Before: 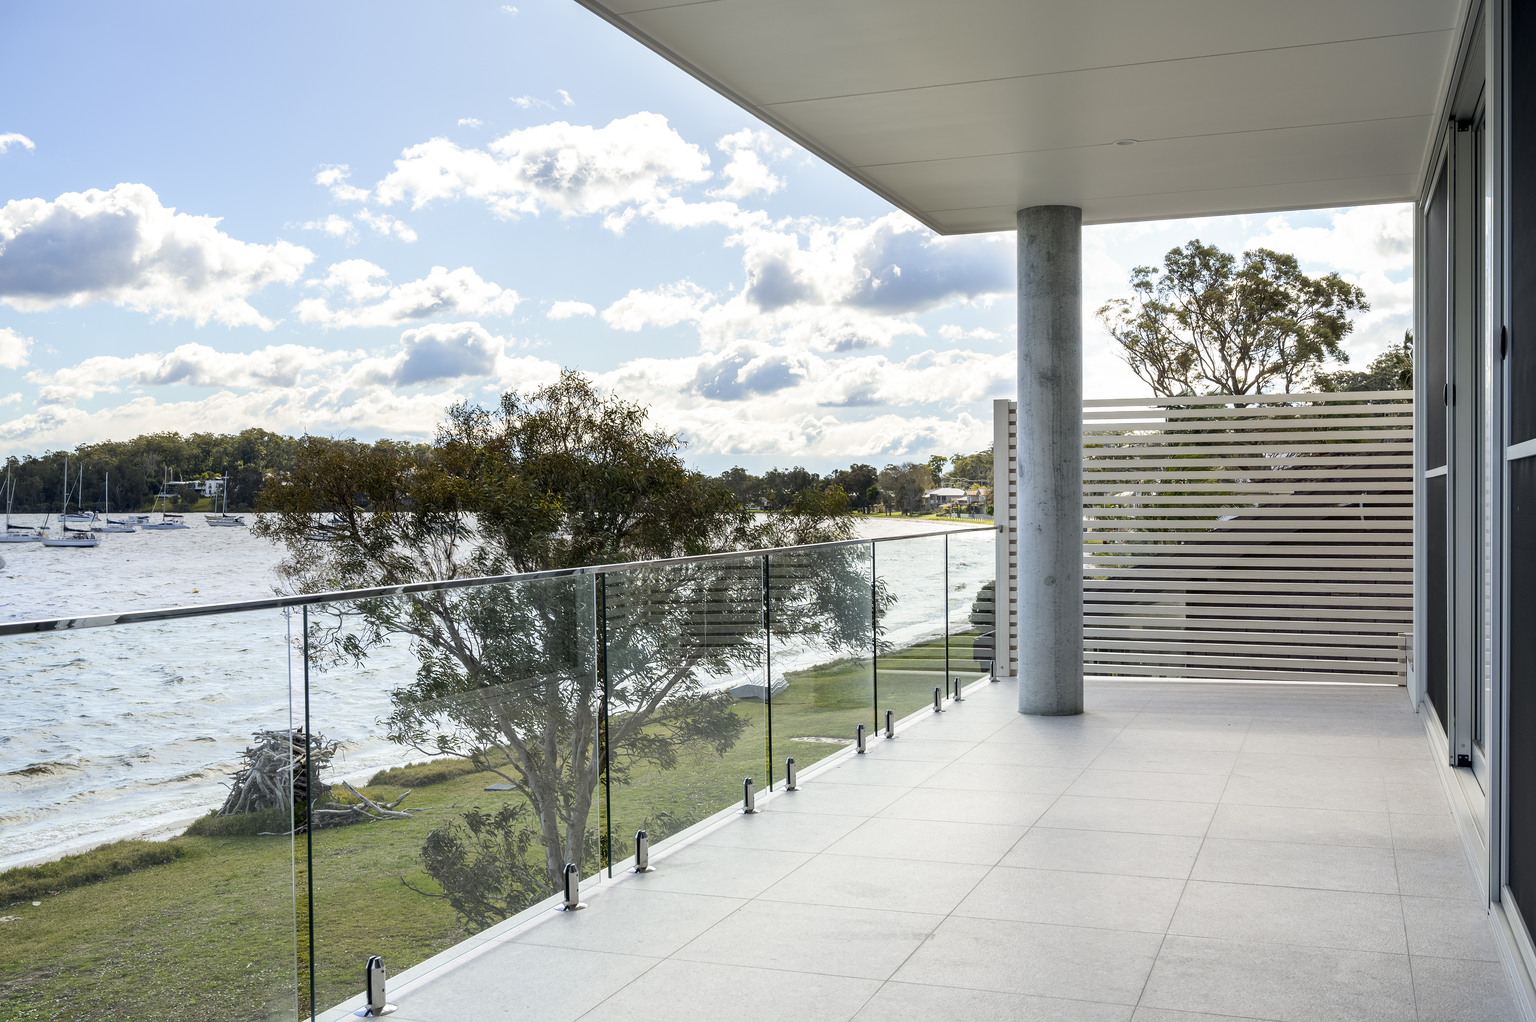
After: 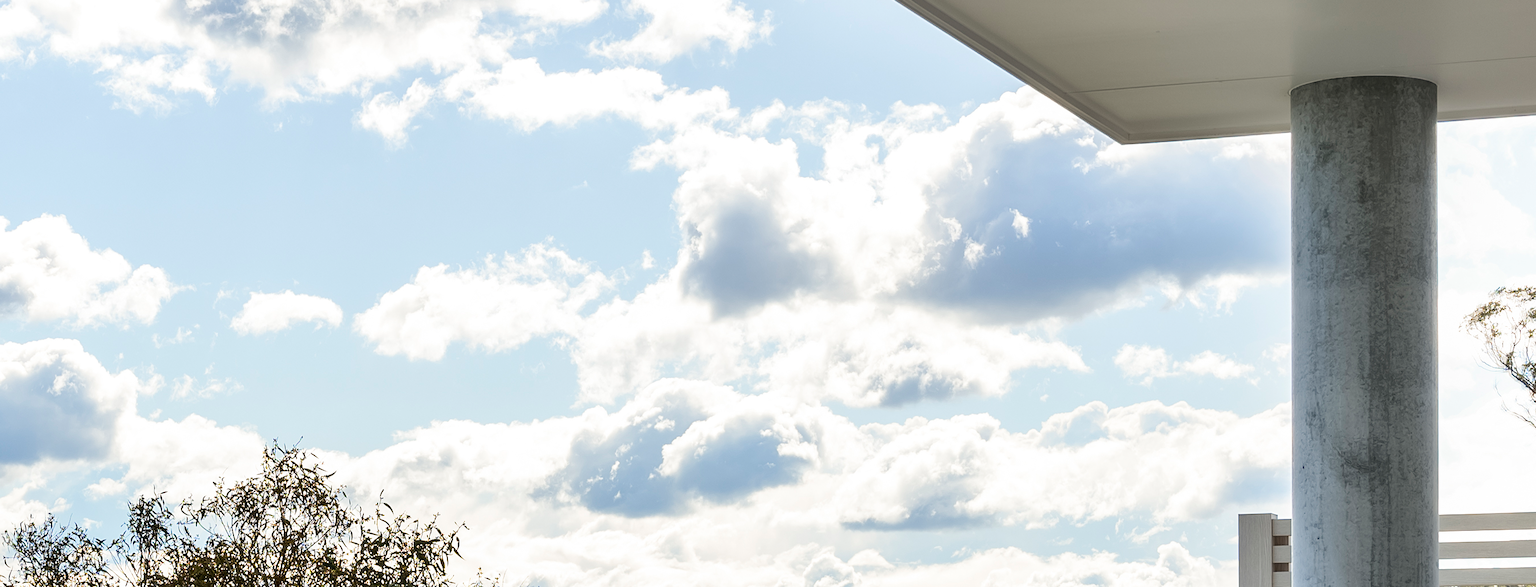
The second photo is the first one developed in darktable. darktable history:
crop: left 28.886%, top 16.789%, right 26.695%, bottom 57.675%
